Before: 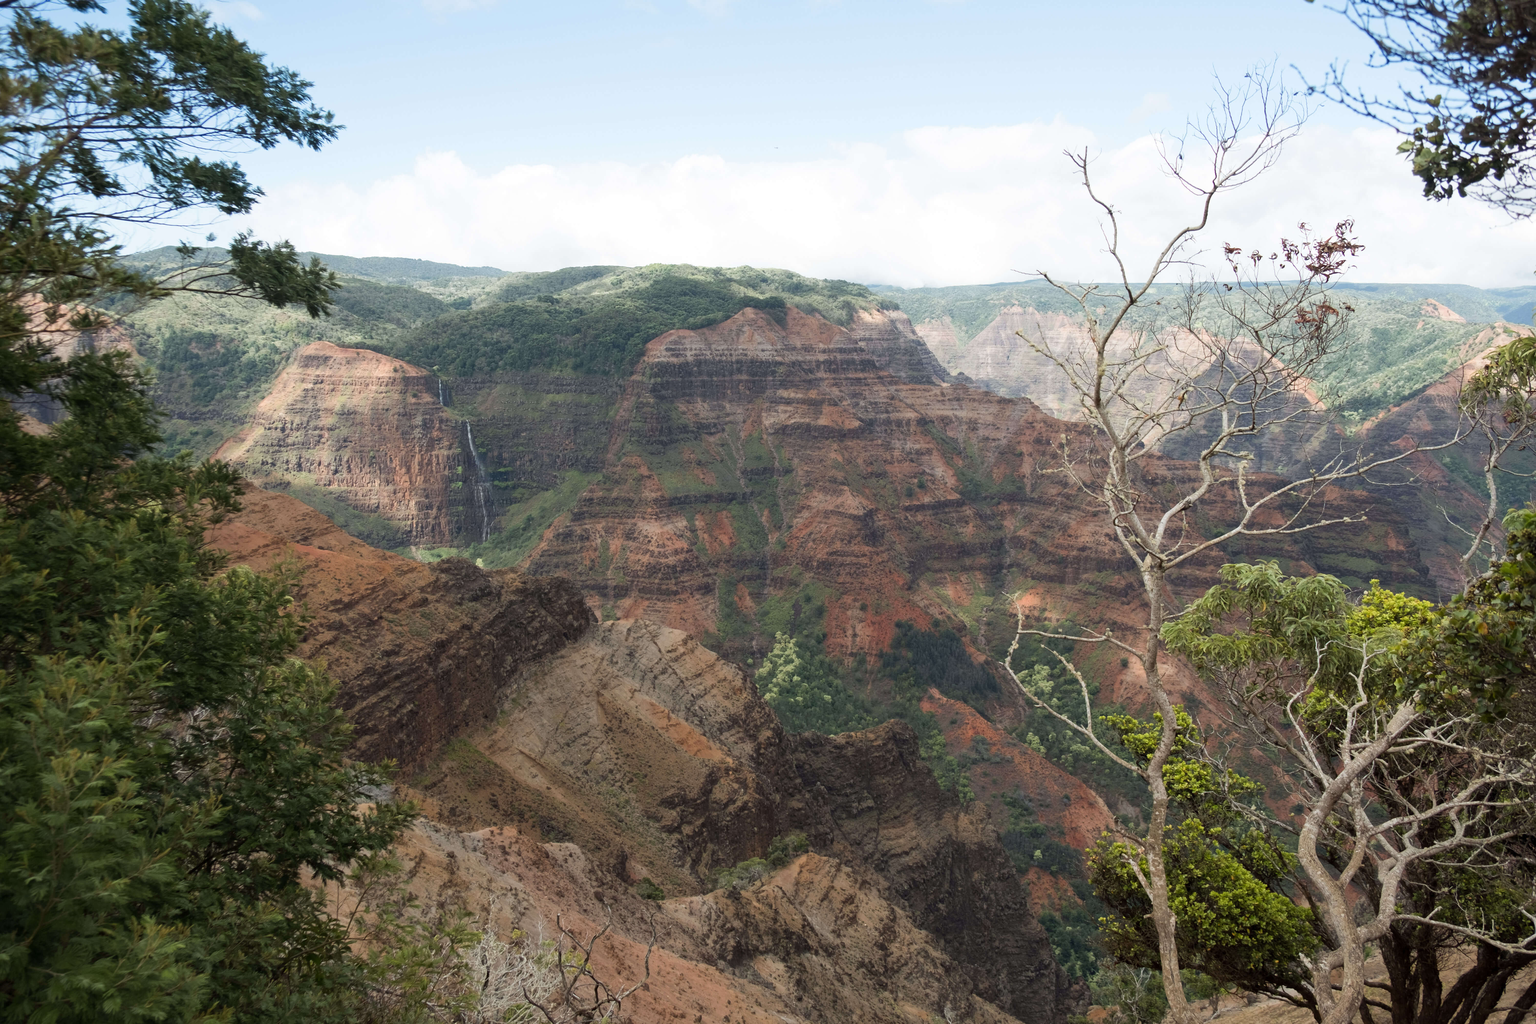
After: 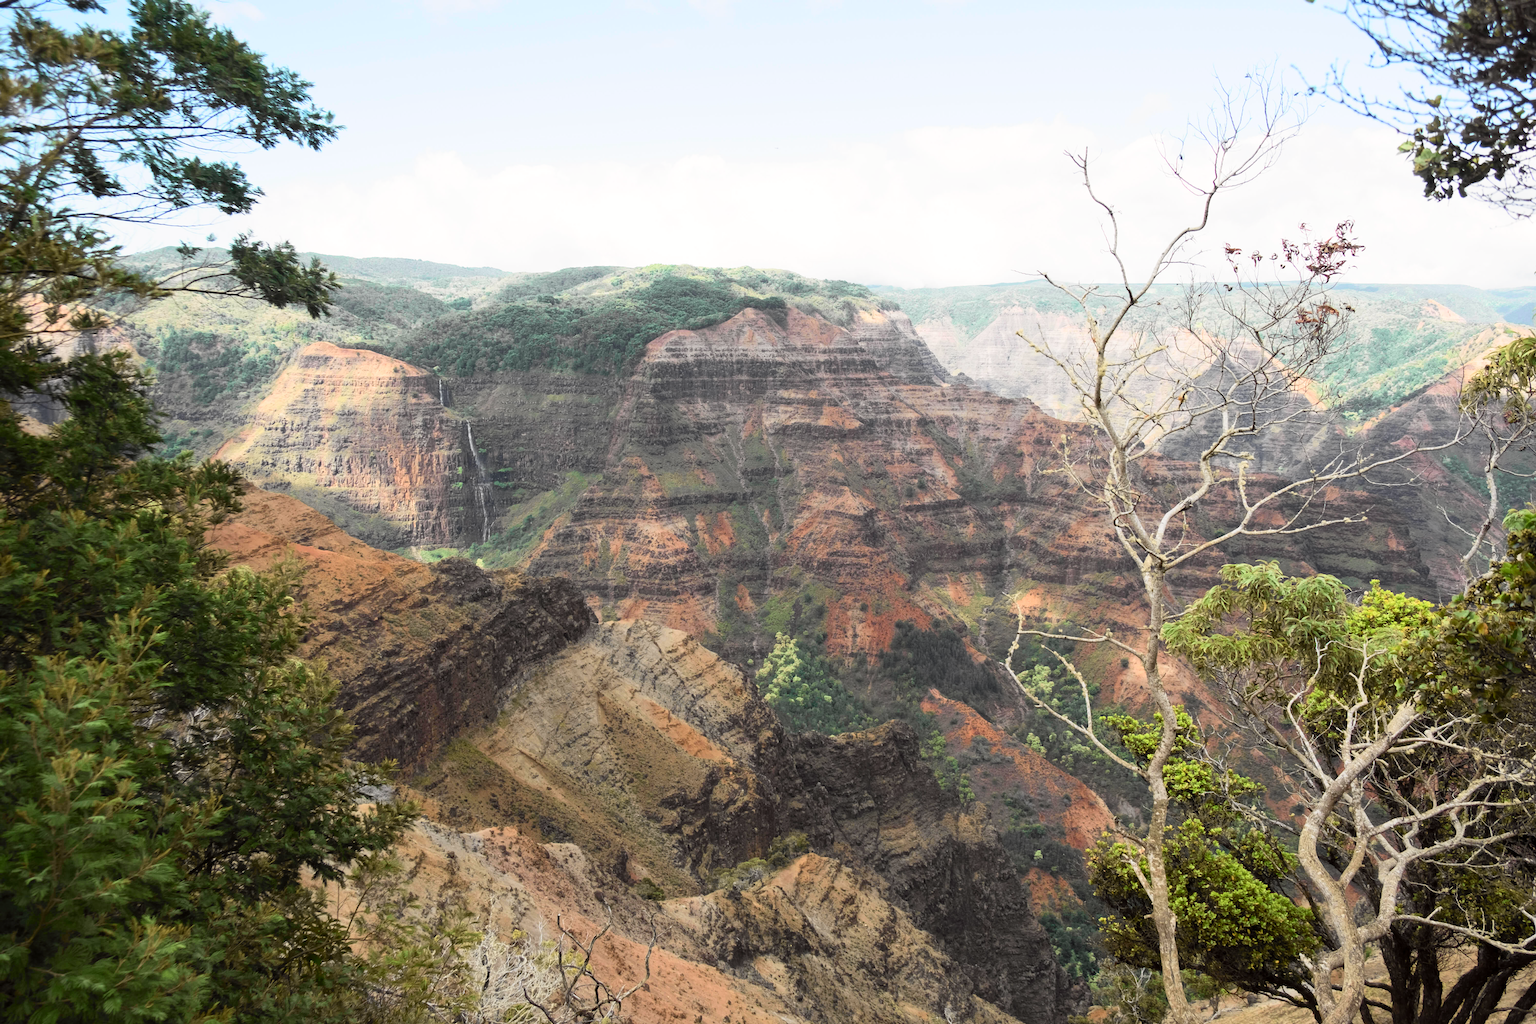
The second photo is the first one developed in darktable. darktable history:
tone curve: curves: ch0 [(0, 0) (0.055, 0.057) (0.258, 0.307) (0.434, 0.543) (0.517, 0.657) (0.745, 0.874) (1, 1)]; ch1 [(0, 0) (0.346, 0.307) (0.418, 0.383) (0.46, 0.439) (0.482, 0.493) (0.502, 0.503) (0.517, 0.514) (0.55, 0.561) (0.588, 0.603) (0.646, 0.688) (1, 1)]; ch2 [(0, 0) (0.346, 0.34) (0.431, 0.45) (0.485, 0.499) (0.5, 0.503) (0.527, 0.525) (0.545, 0.562) (0.679, 0.706) (1, 1)], color space Lab, independent channels, preserve colors none
